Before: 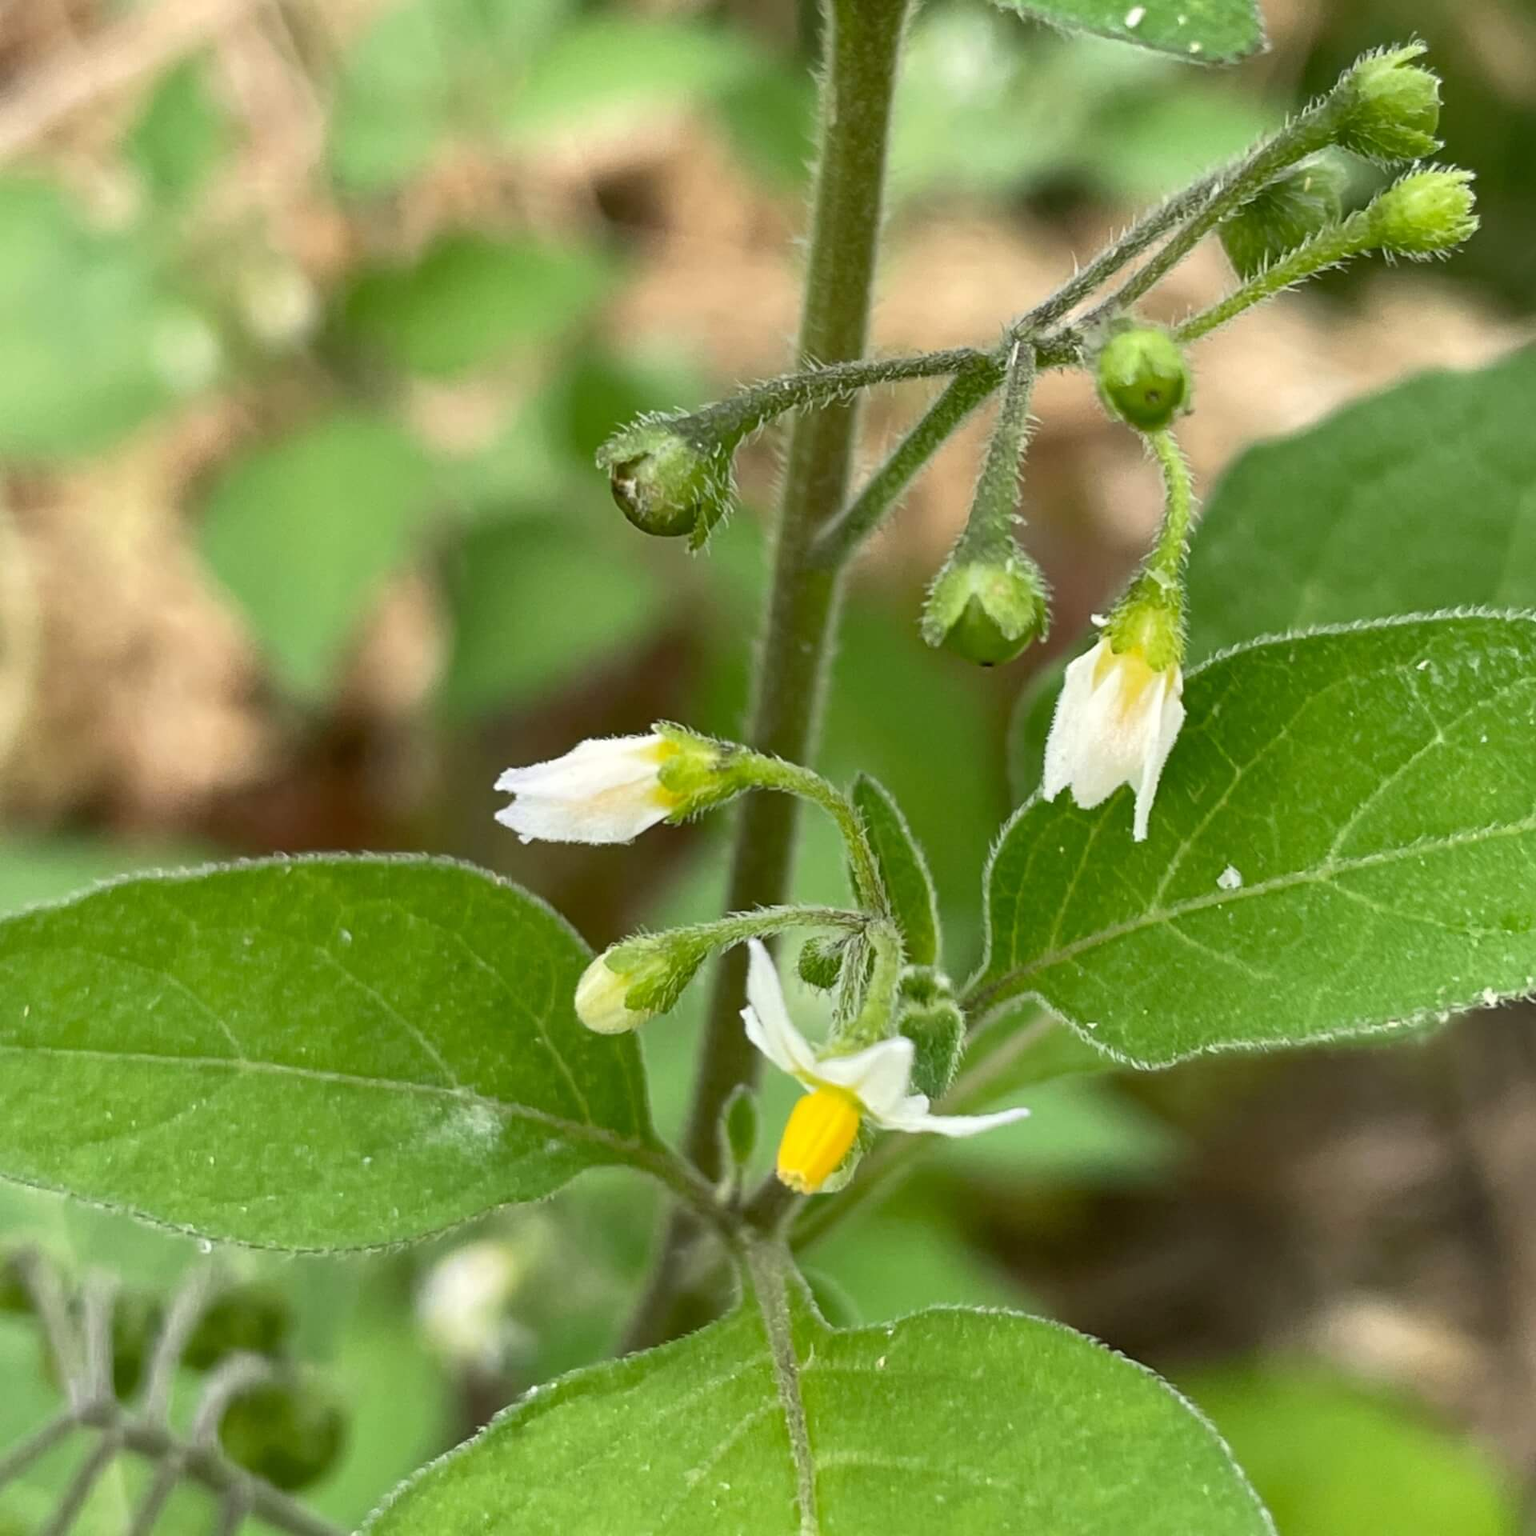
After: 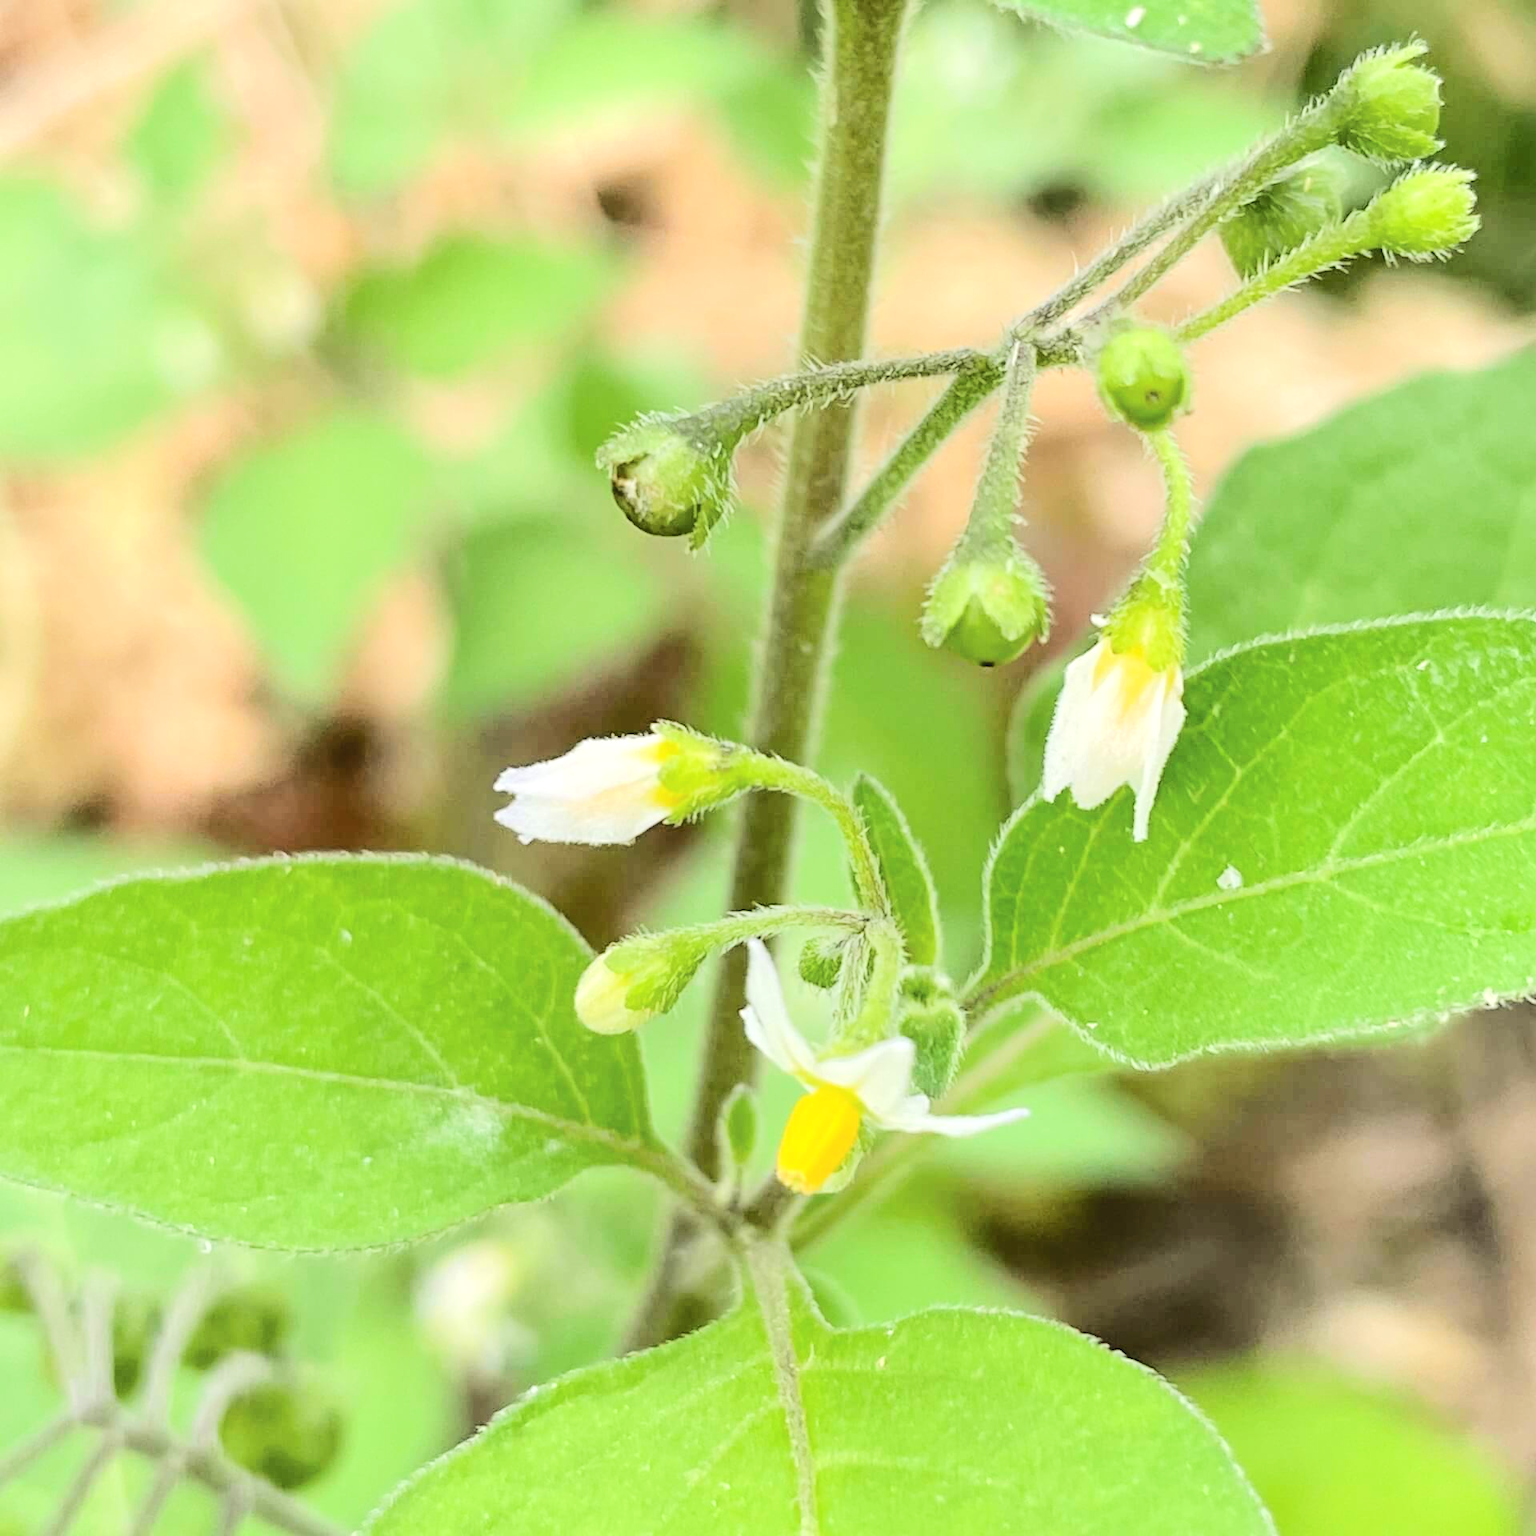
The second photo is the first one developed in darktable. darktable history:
tone curve: curves: ch0 [(0, 0) (0.003, 0.06) (0.011, 0.071) (0.025, 0.085) (0.044, 0.104) (0.069, 0.123) (0.1, 0.146) (0.136, 0.167) (0.177, 0.205) (0.224, 0.248) (0.277, 0.309) (0.335, 0.384) (0.399, 0.467) (0.468, 0.553) (0.543, 0.633) (0.623, 0.698) (0.709, 0.769) (0.801, 0.841) (0.898, 0.912) (1, 1)], color space Lab, independent channels, preserve colors none
tone equalizer: -7 EV 0.154 EV, -6 EV 0.582 EV, -5 EV 1.18 EV, -4 EV 1.32 EV, -3 EV 1.13 EV, -2 EV 0.6 EV, -1 EV 0.155 EV, edges refinement/feathering 500, mask exposure compensation -1.57 EV, preserve details no
